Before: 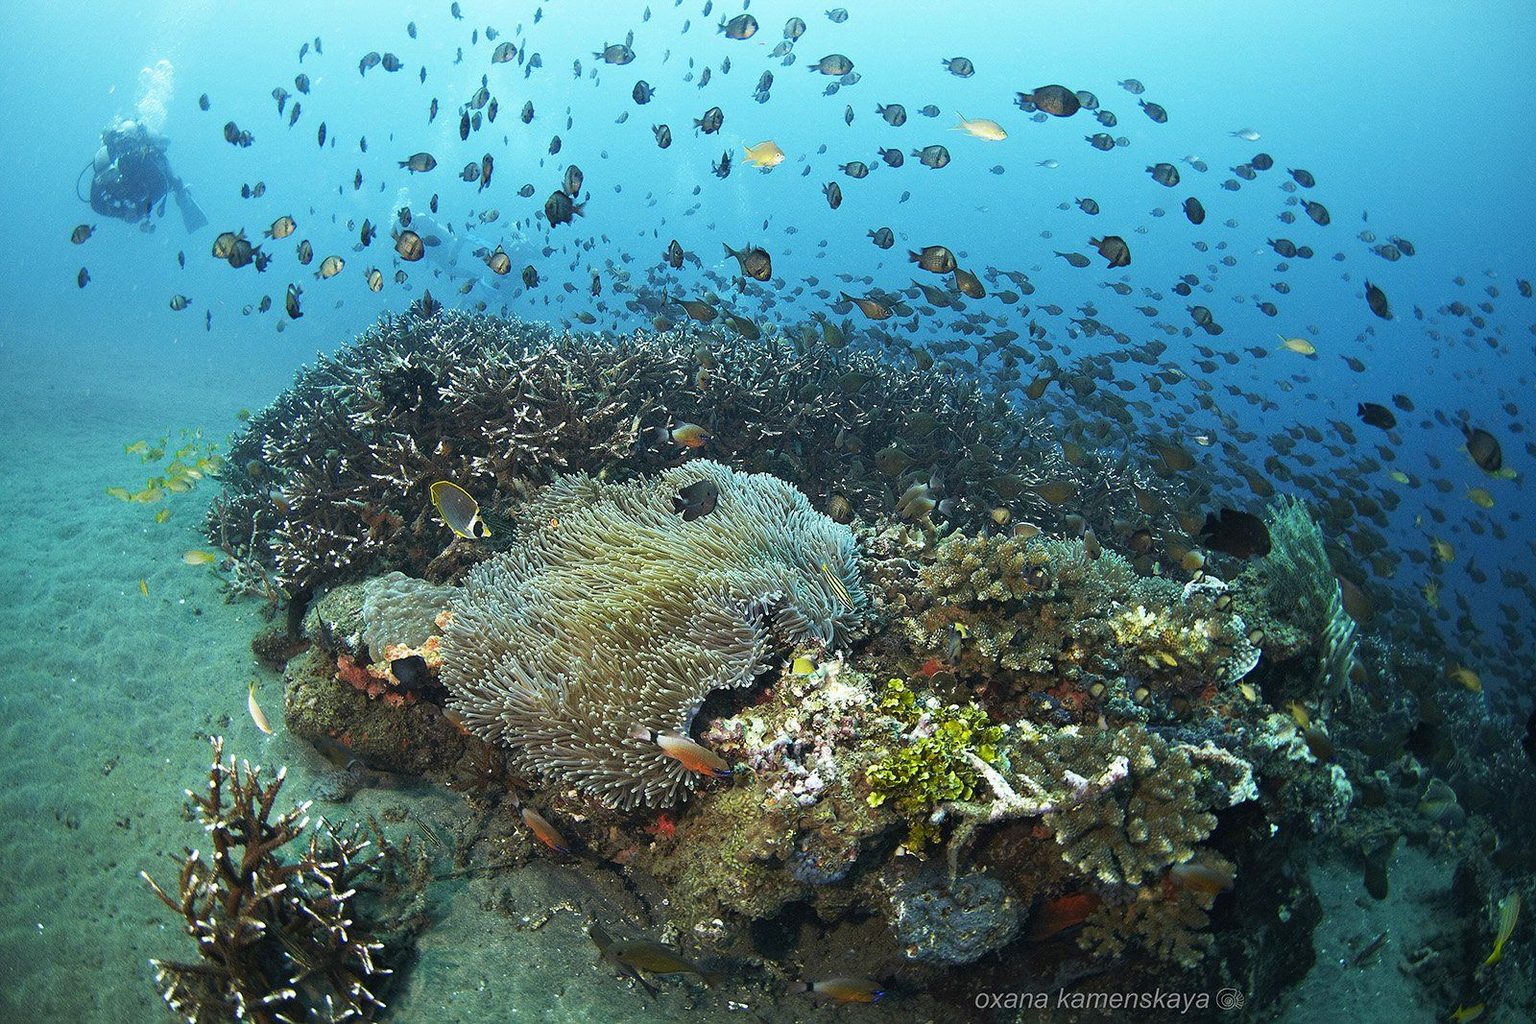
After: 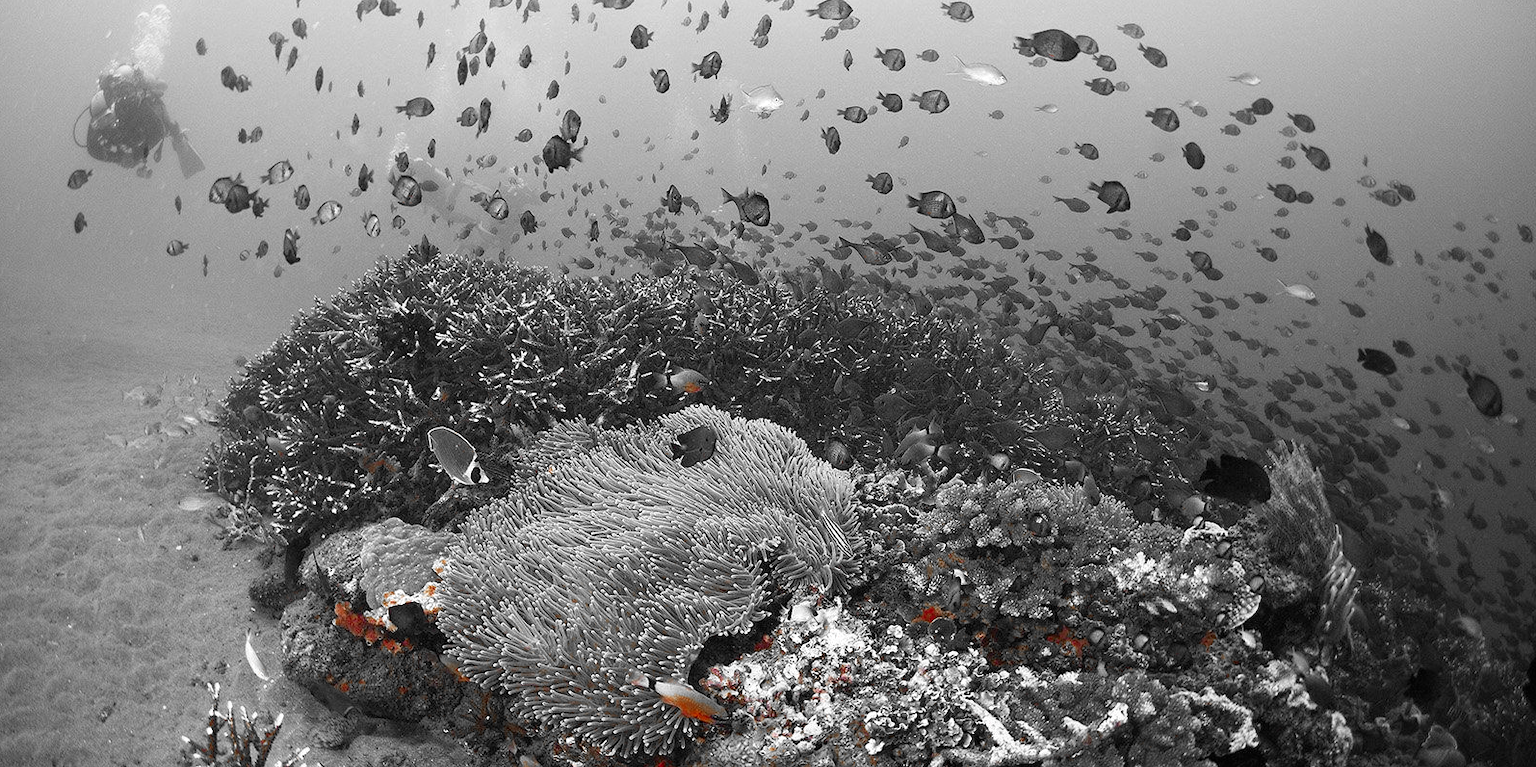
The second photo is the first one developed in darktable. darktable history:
color zones: curves: ch0 [(0, 0.497) (0.096, 0.361) (0.221, 0.538) (0.429, 0.5) (0.571, 0.5) (0.714, 0.5) (0.857, 0.5) (1, 0.497)]; ch1 [(0, 0.5) (0.143, 0.5) (0.257, -0.002) (0.429, 0.04) (0.571, -0.001) (0.714, -0.015) (0.857, 0.024) (1, 0.5)], mix 32.53%
crop: left 0.291%, top 5.483%, bottom 19.771%
